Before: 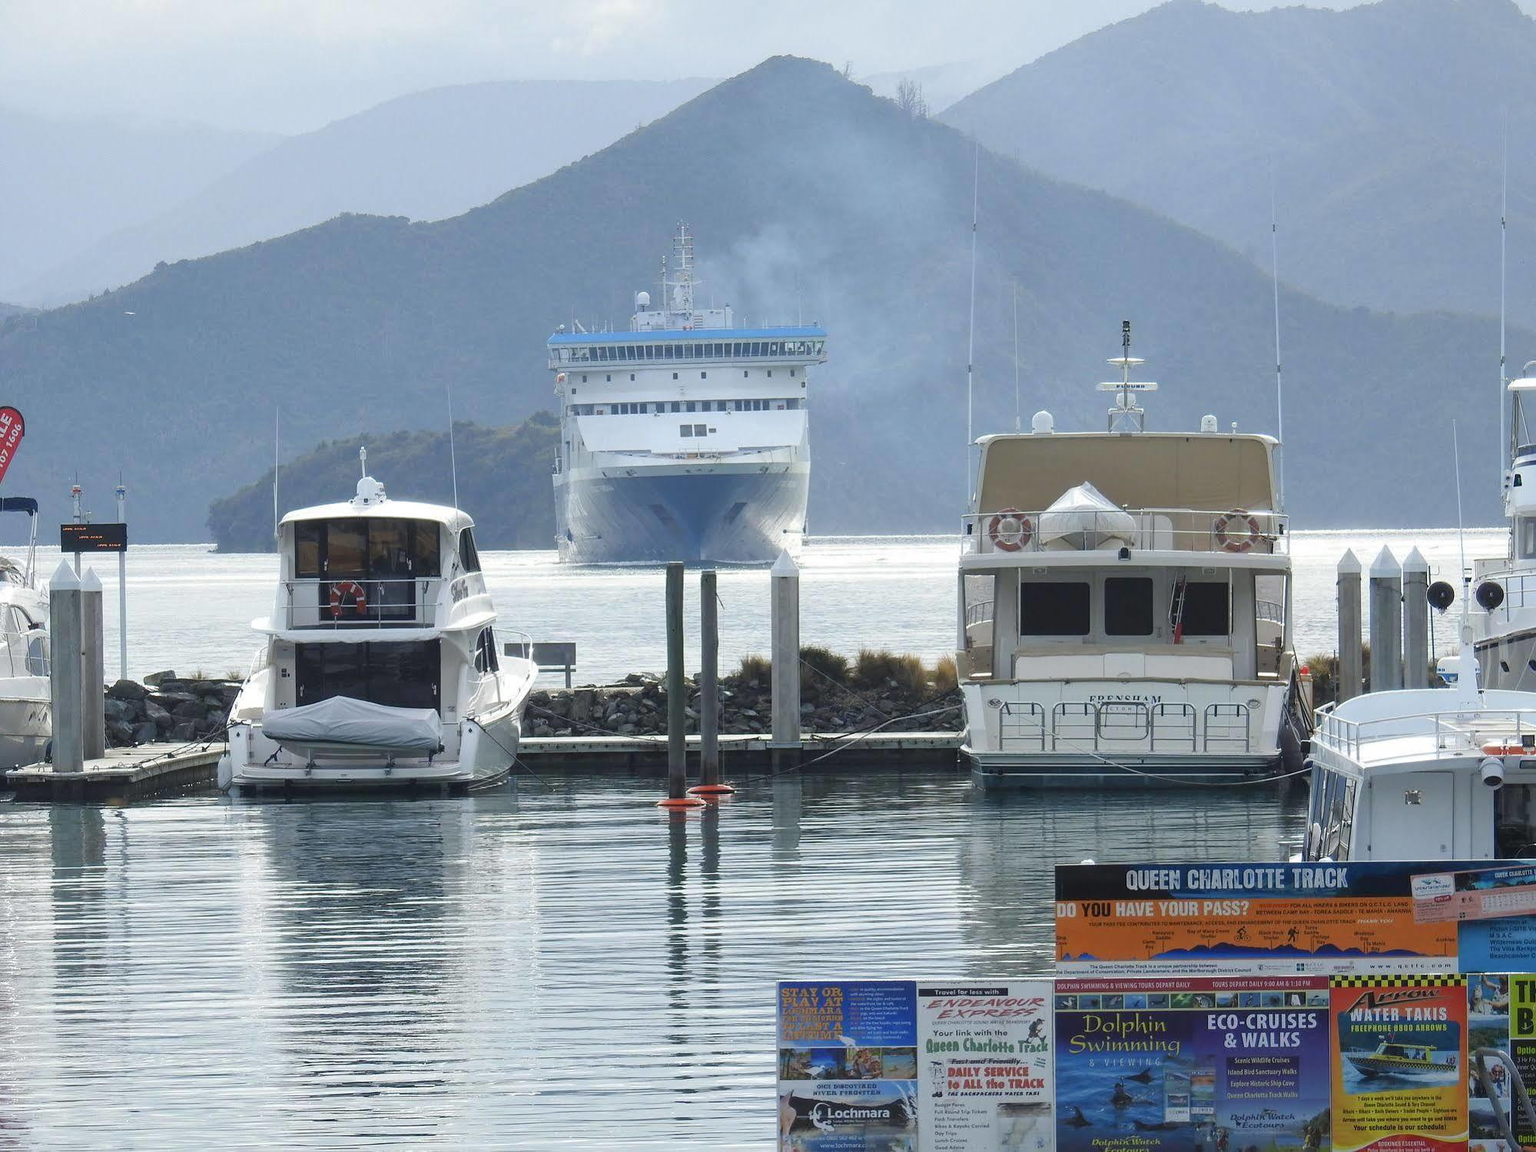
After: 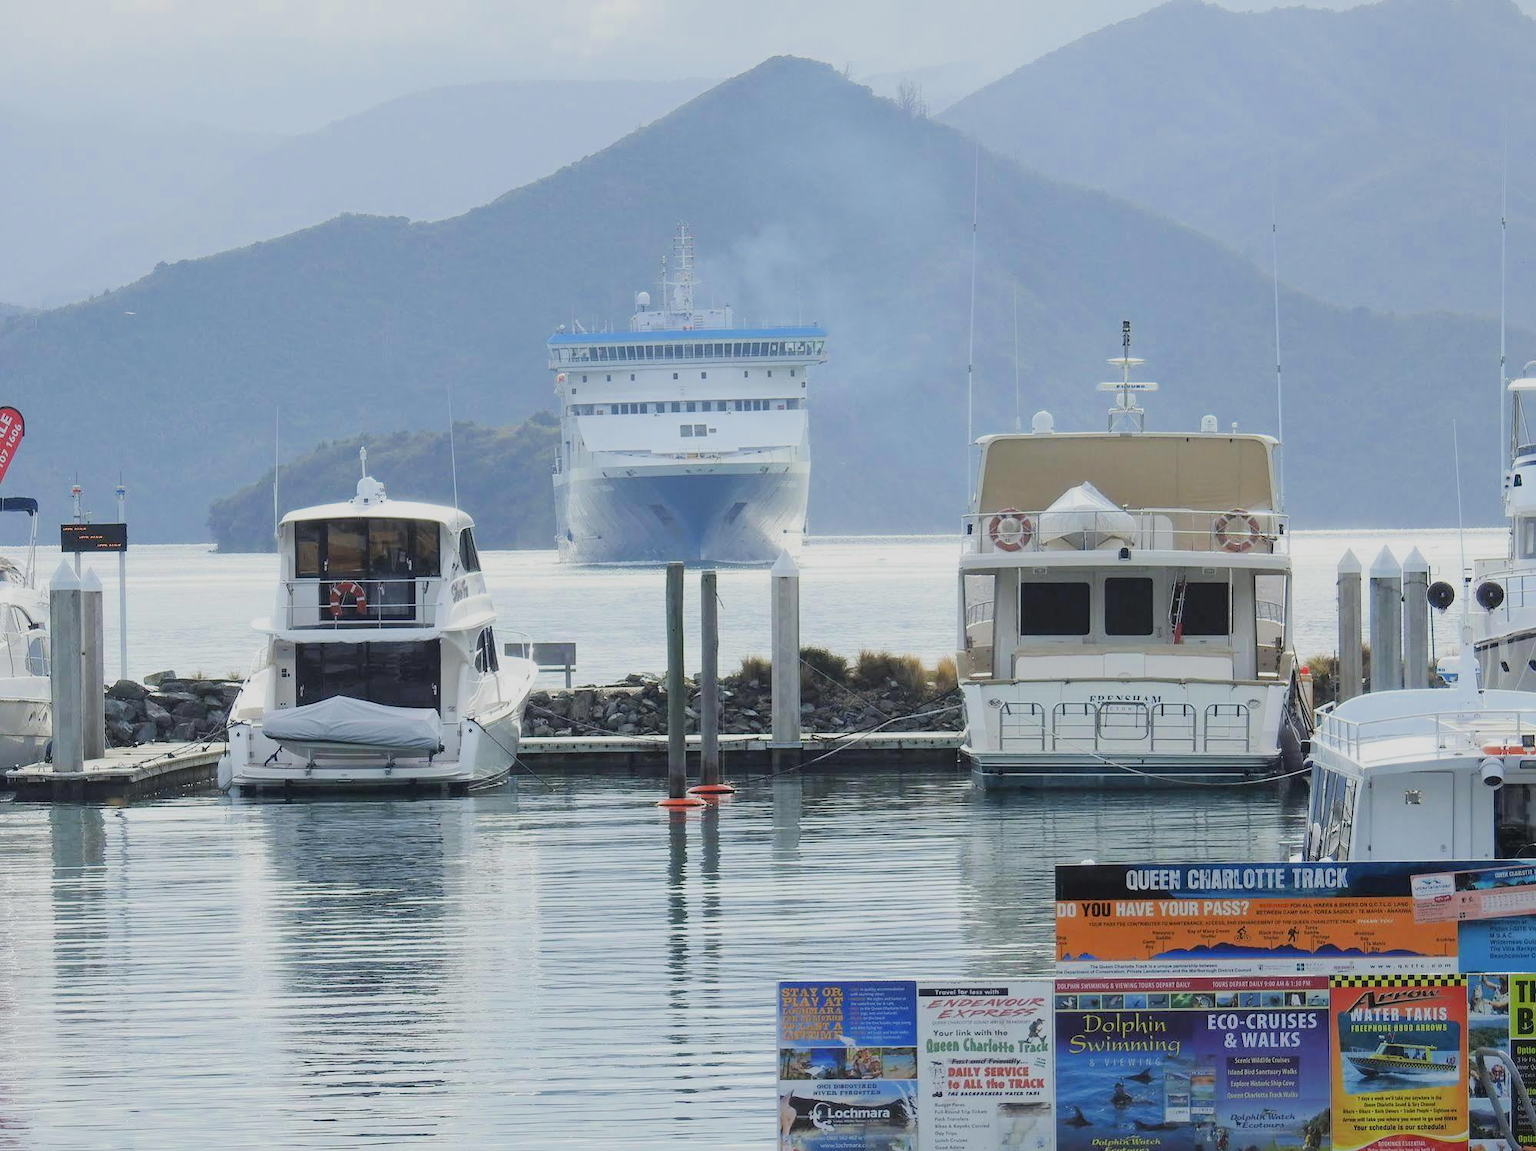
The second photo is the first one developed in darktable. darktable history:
exposure: exposure 0.485 EV, compensate highlight preservation false
filmic rgb: black relative exposure -7.65 EV, white relative exposure 4.56 EV, hardness 3.61, preserve chrominance max RGB, color science v6 (2022), contrast in shadows safe, contrast in highlights safe
